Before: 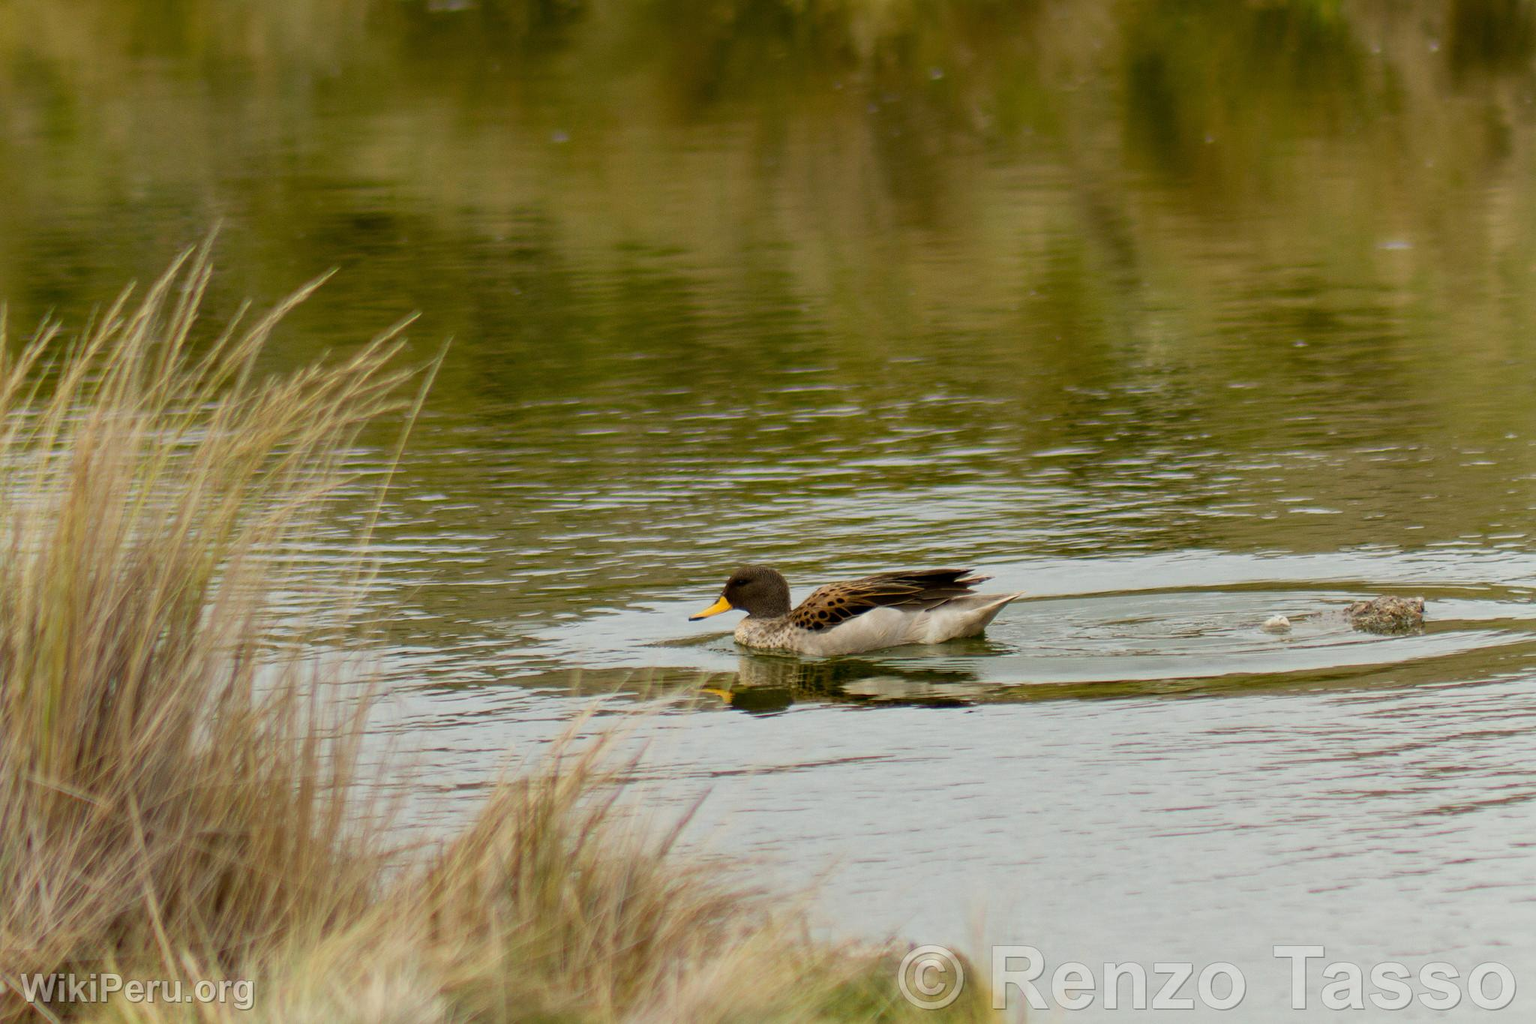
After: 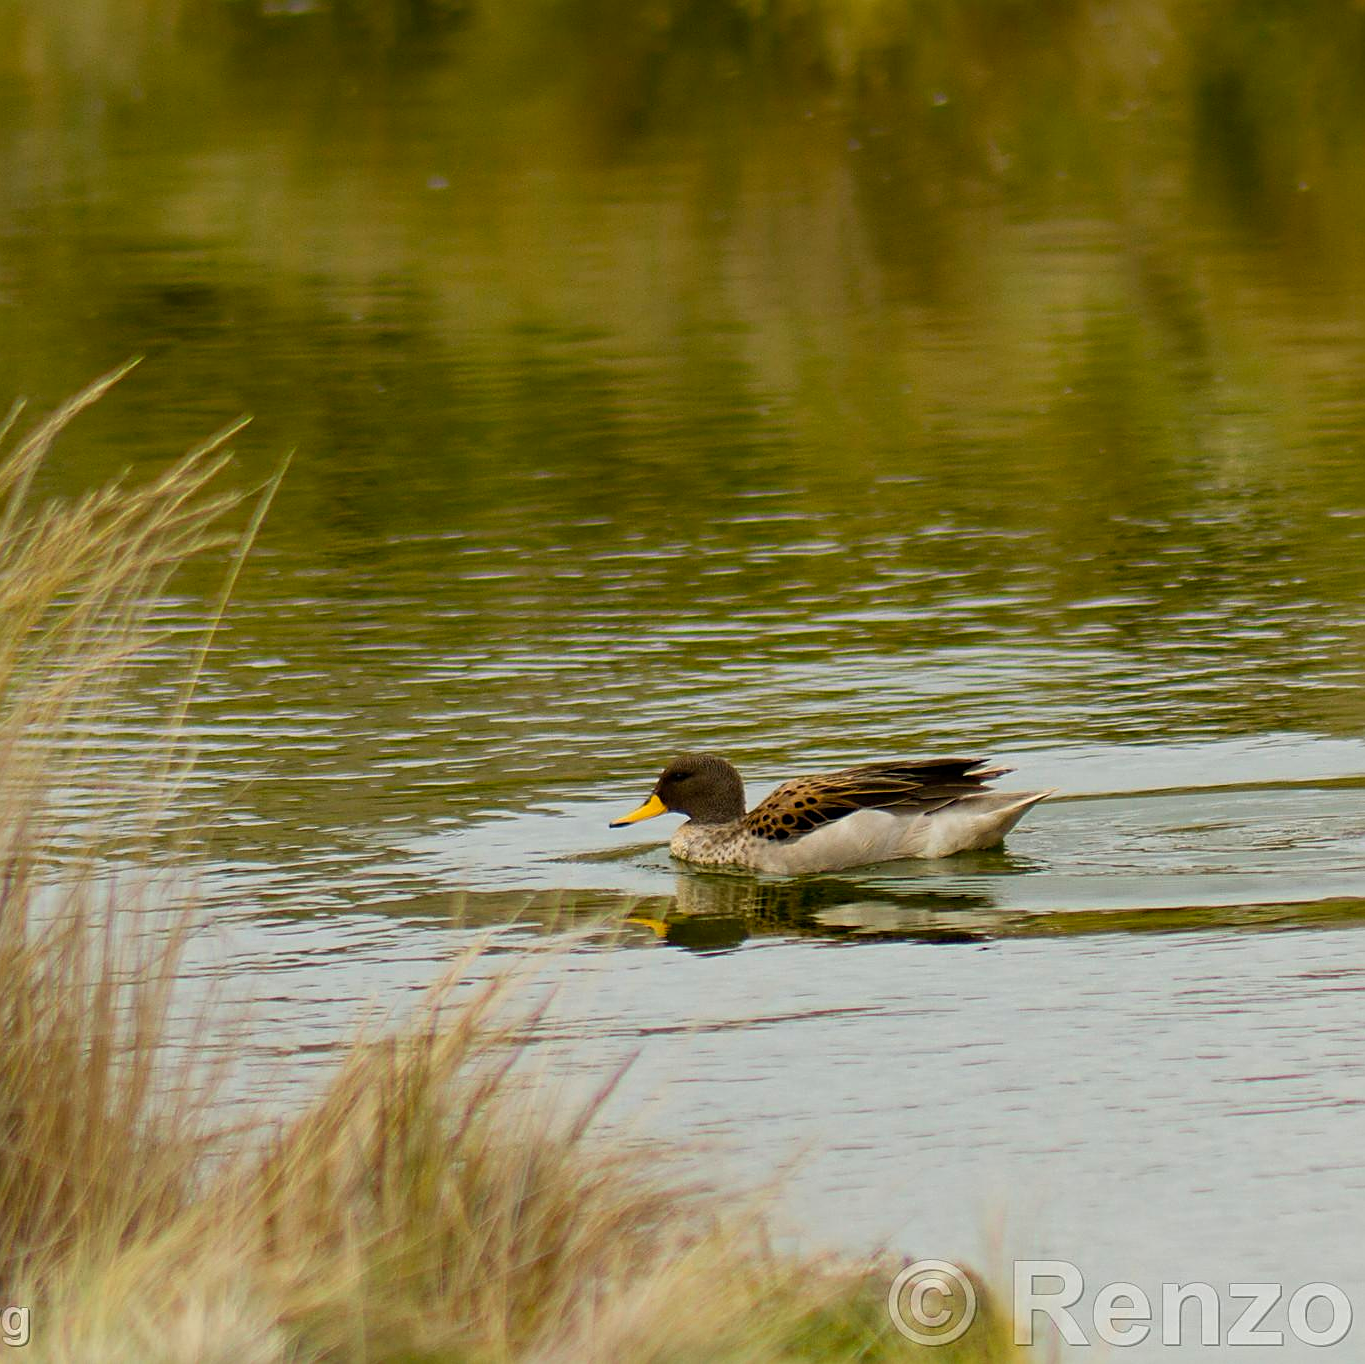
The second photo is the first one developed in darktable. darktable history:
sharpen: on, module defaults
crop and rotate: left 15.088%, right 18.224%
color balance rgb: perceptual saturation grading › global saturation 0.842%, global vibrance 32.213%
